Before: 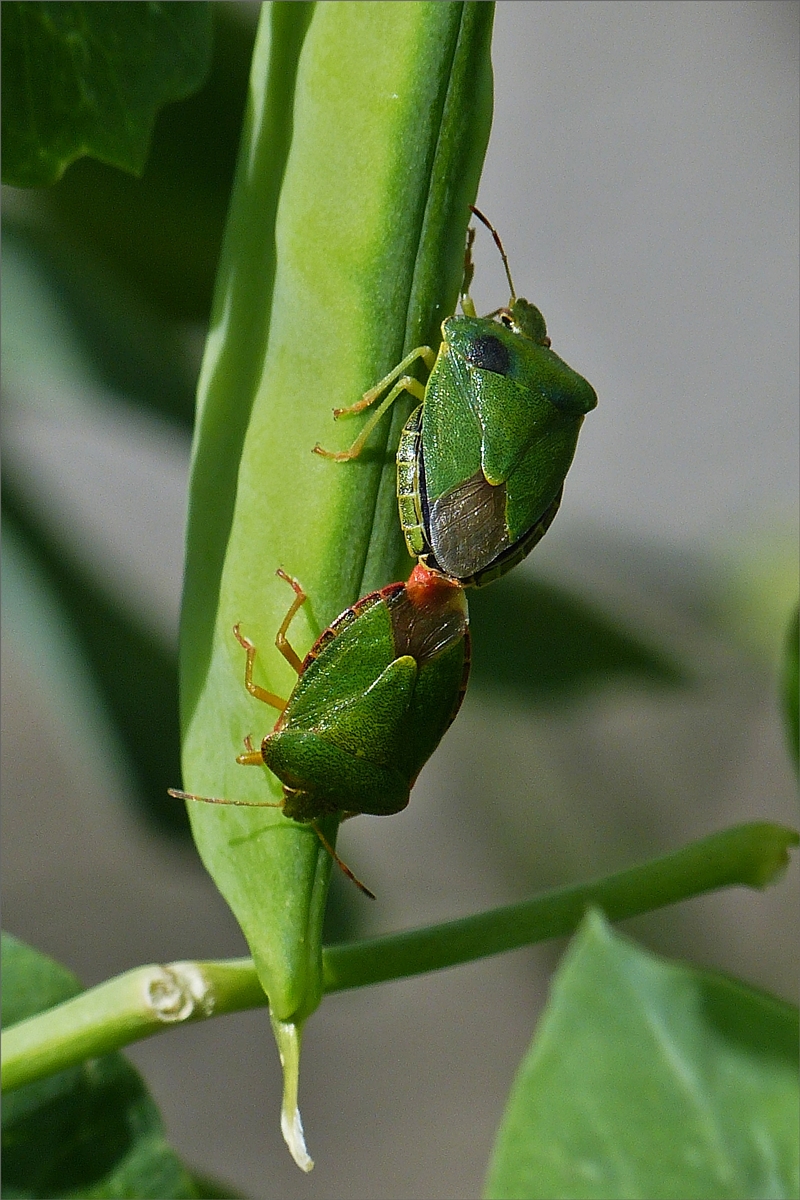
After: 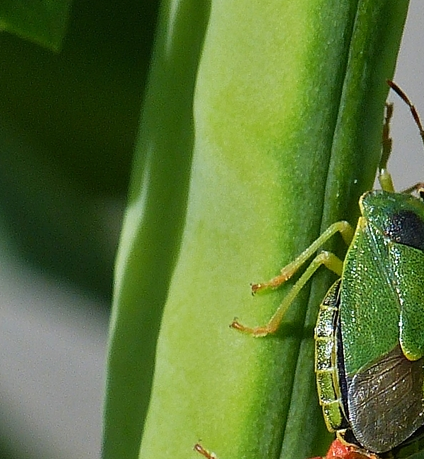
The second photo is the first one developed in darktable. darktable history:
crop: left 10.32%, top 10.481%, right 36.674%, bottom 51.268%
